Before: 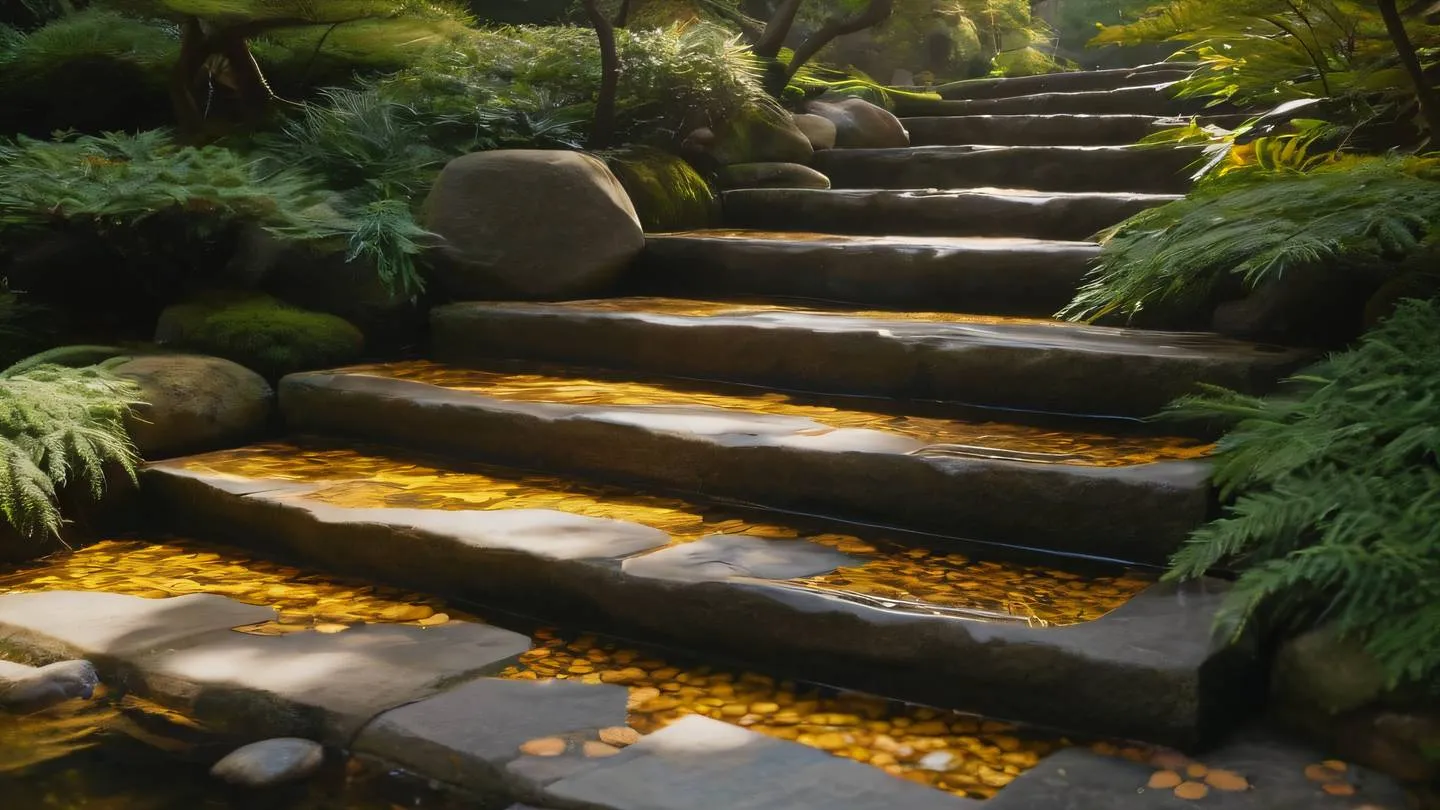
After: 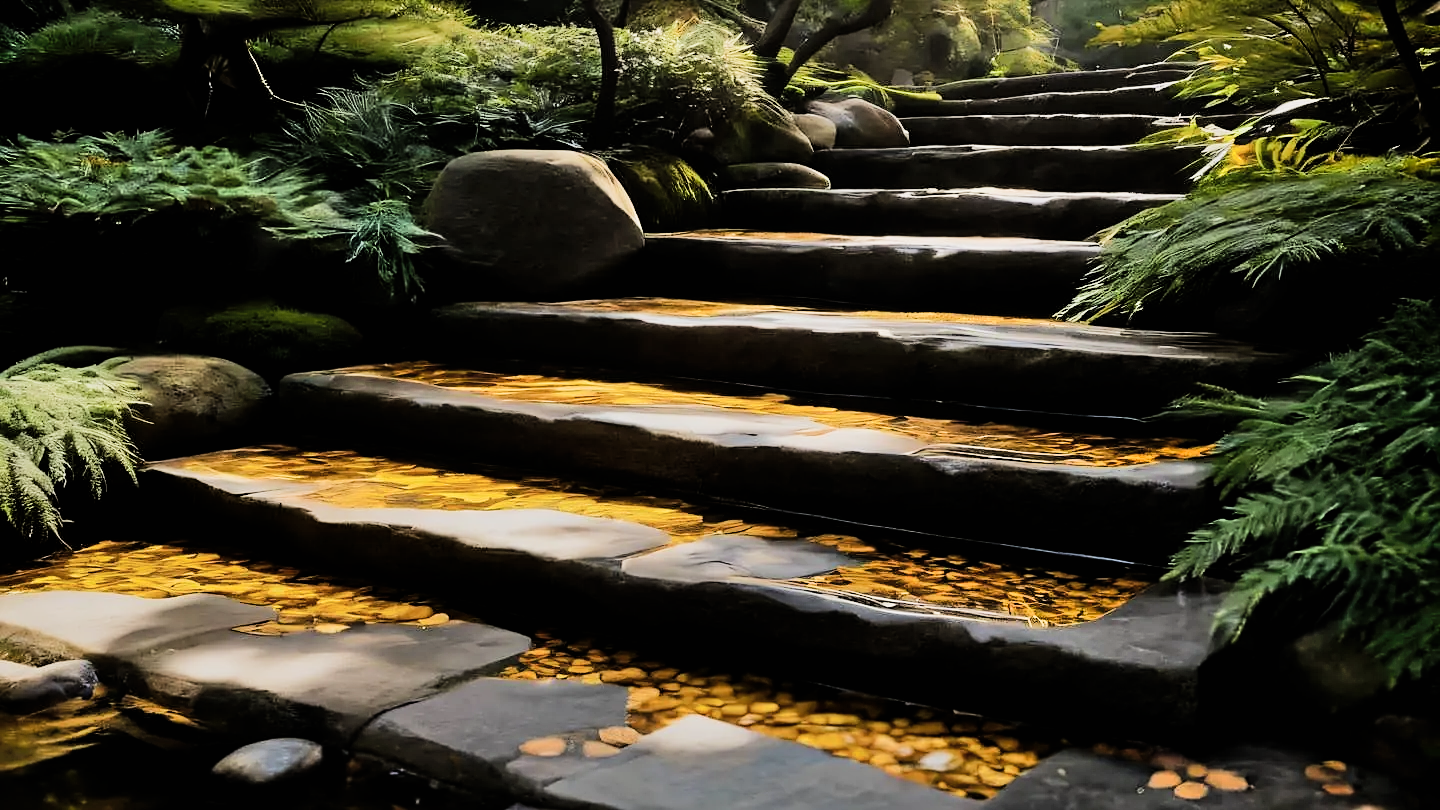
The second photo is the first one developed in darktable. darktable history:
shadows and highlights: highlights color adjustment 0%, low approximation 0.01, soften with gaussian
filmic rgb: black relative exposure -5 EV, hardness 2.88, contrast 1.4, highlights saturation mix -30%
sharpen: on, module defaults
